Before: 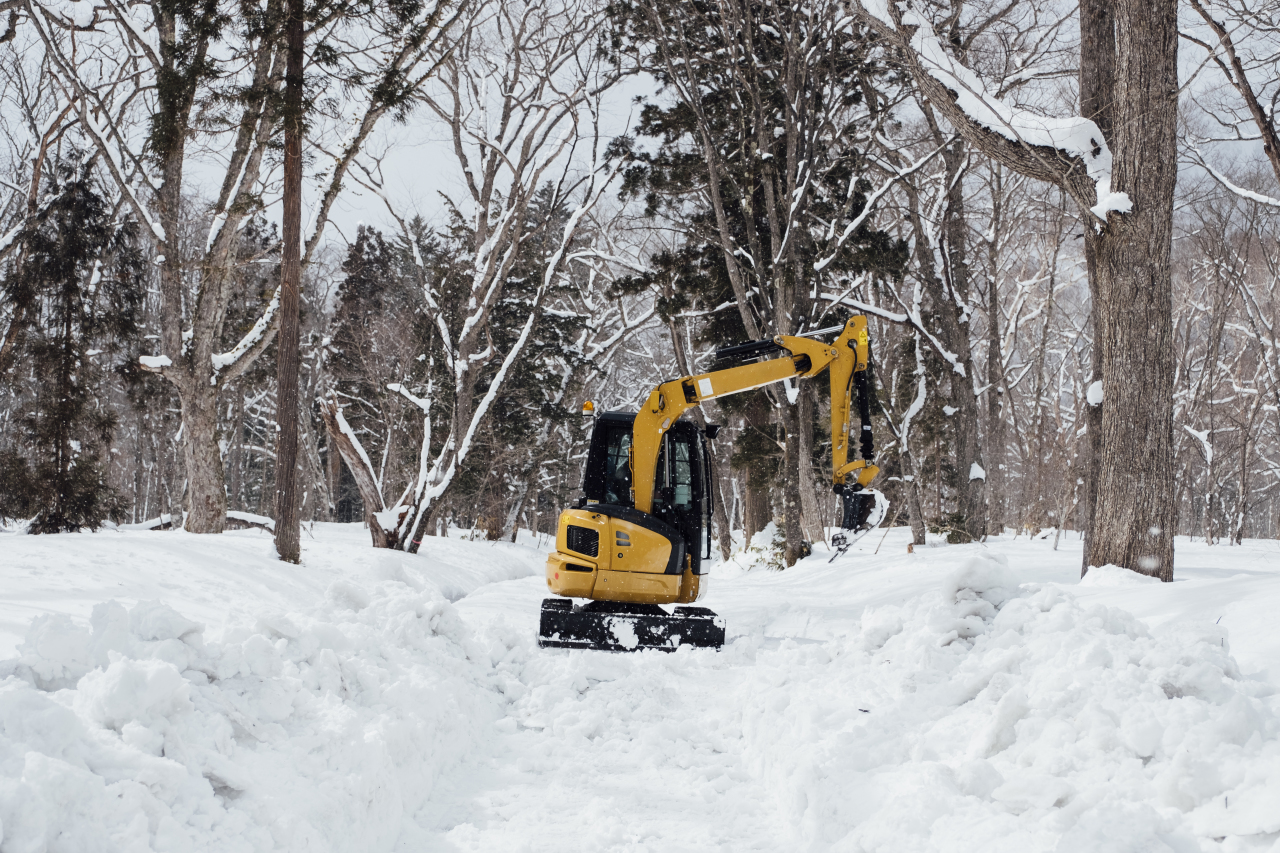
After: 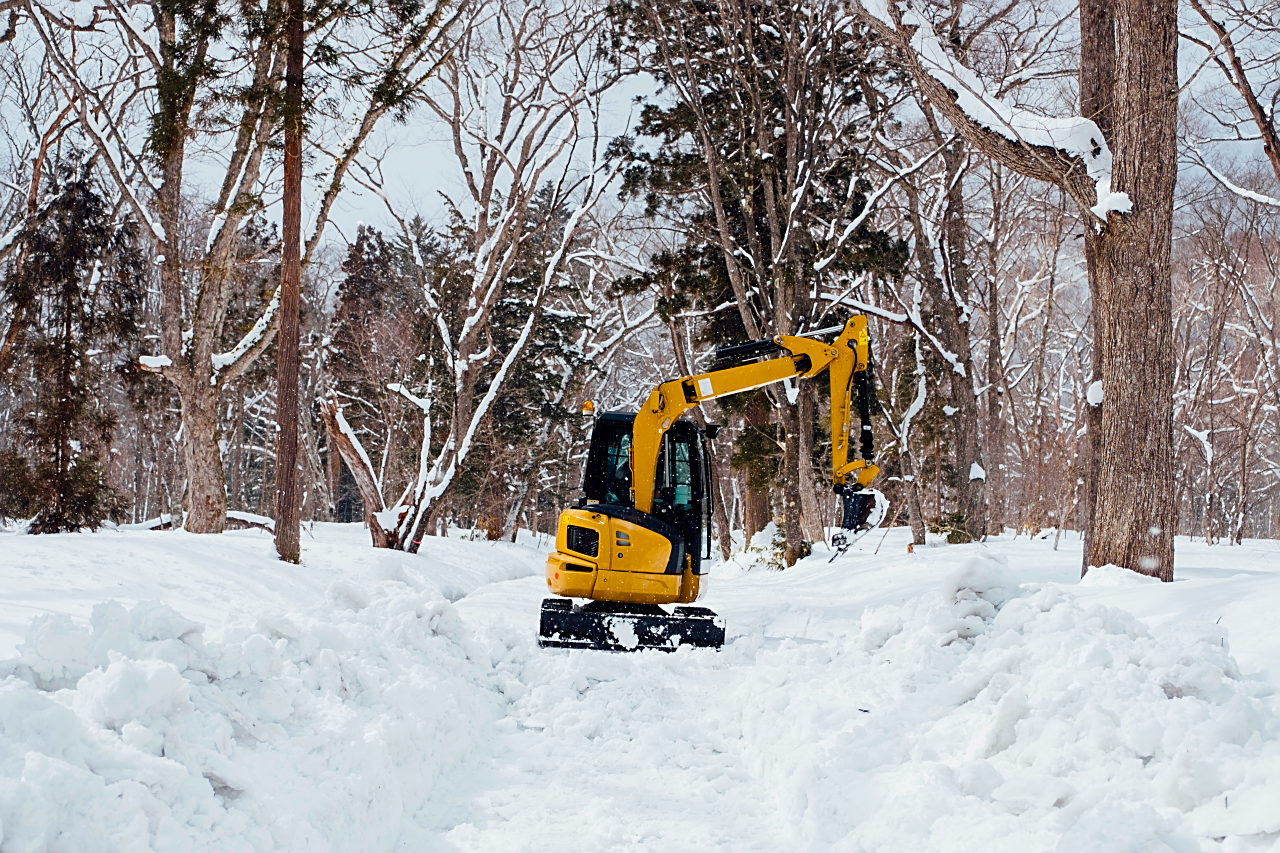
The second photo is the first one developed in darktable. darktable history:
color balance rgb: perceptual saturation grading › global saturation 20%, perceptual saturation grading › highlights -25%, perceptual saturation grading › shadows 25%, global vibrance 50%
sharpen: on, module defaults
